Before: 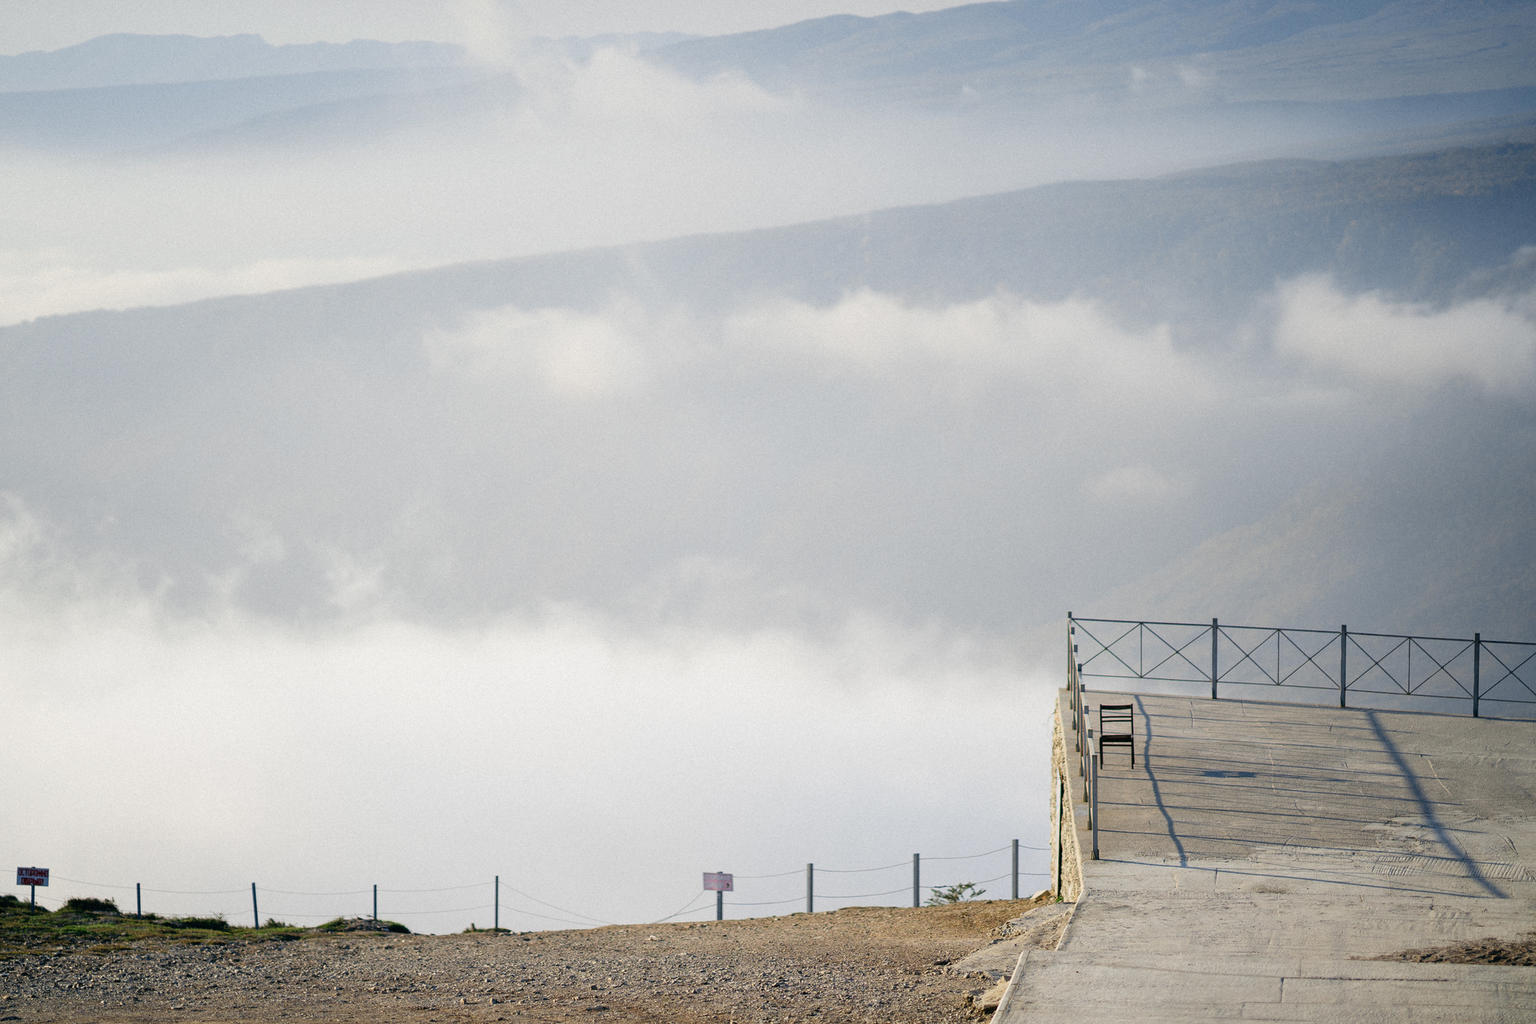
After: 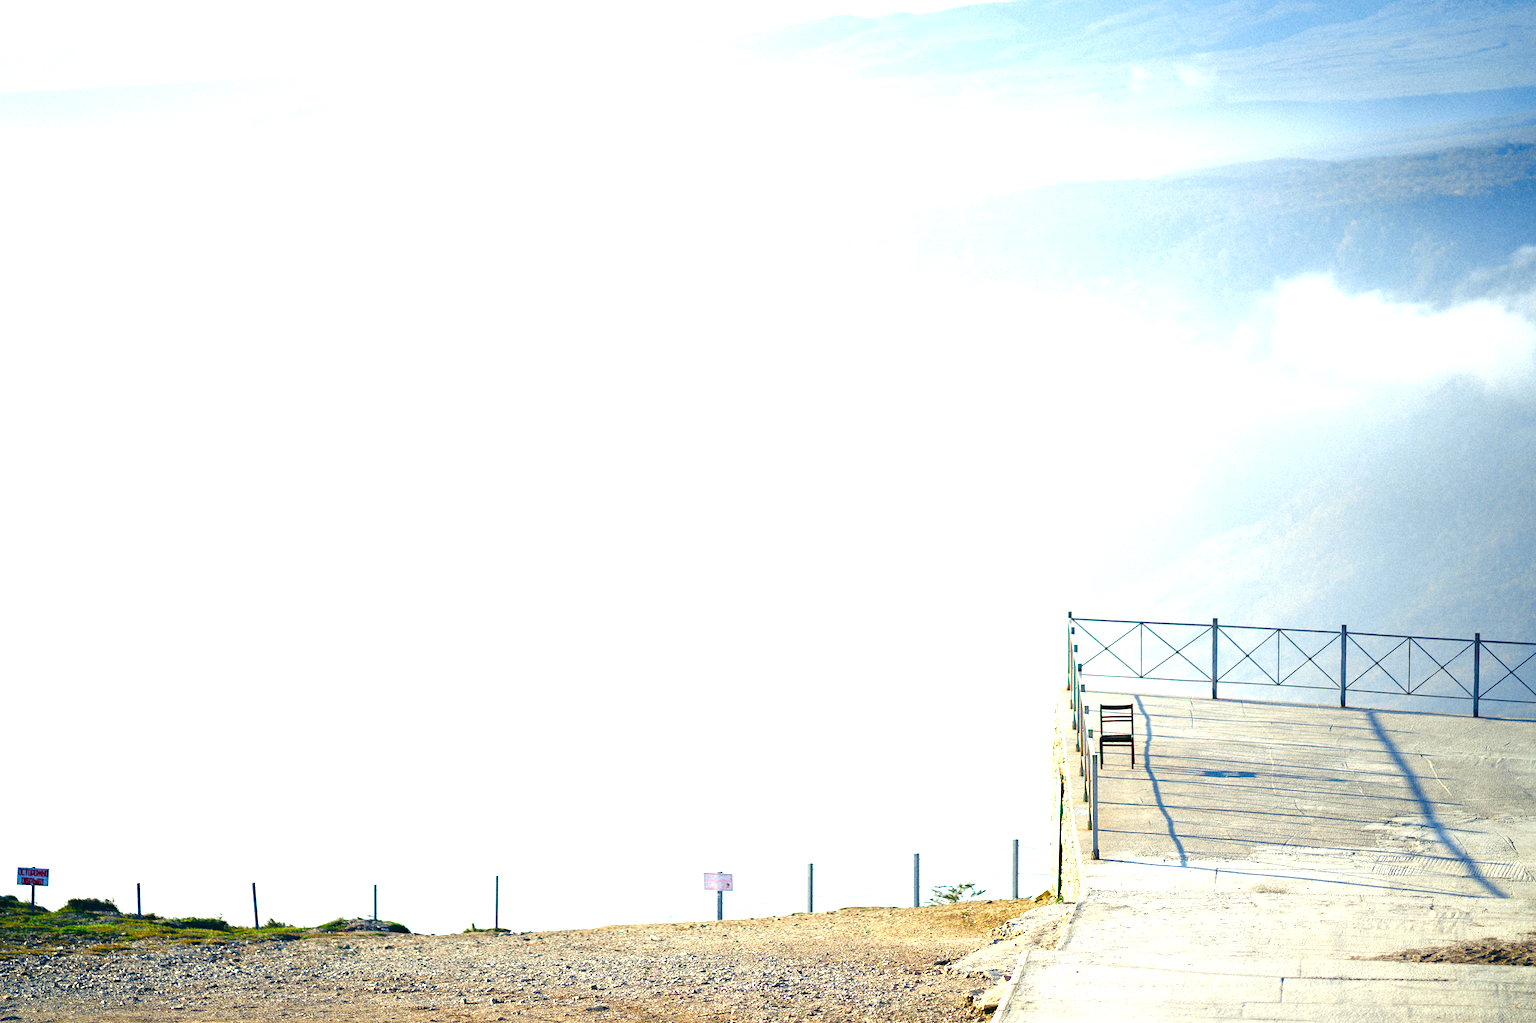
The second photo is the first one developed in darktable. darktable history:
sharpen: radius 5.303, amount 0.311, threshold 26.249
exposure: black level correction 0, exposure 1.2 EV, compensate highlight preservation false
color balance rgb: shadows lift › luminance -21.848%, shadows lift › chroma 6.613%, shadows lift › hue 272.41°, perceptual saturation grading › global saturation 39.242%, perceptual saturation grading › highlights -25.064%, perceptual saturation grading › mid-tones 34.921%, perceptual saturation grading › shadows 34.94%, perceptual brilliance grading › highlights 11.602%, contrast -9.931%
color calibration: illuminant Planckian (black body), x 0.353, y 0.352, temperature 4773.86 K
